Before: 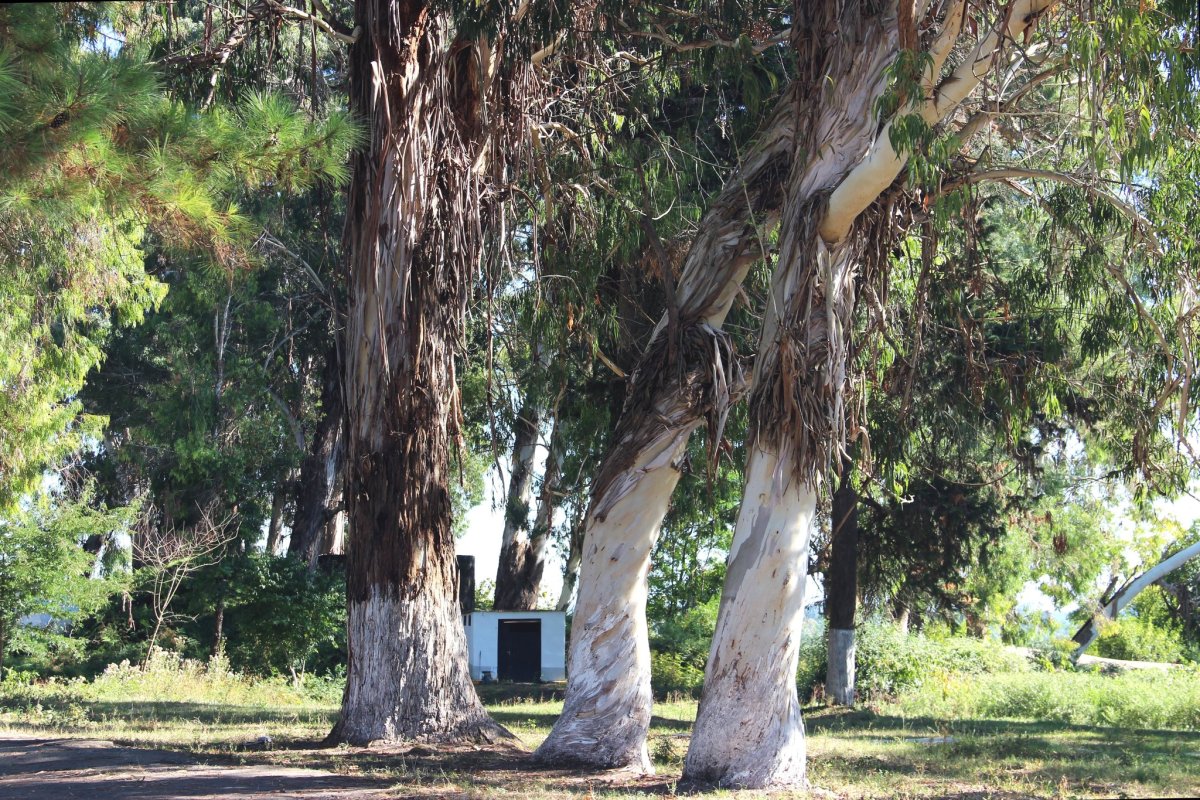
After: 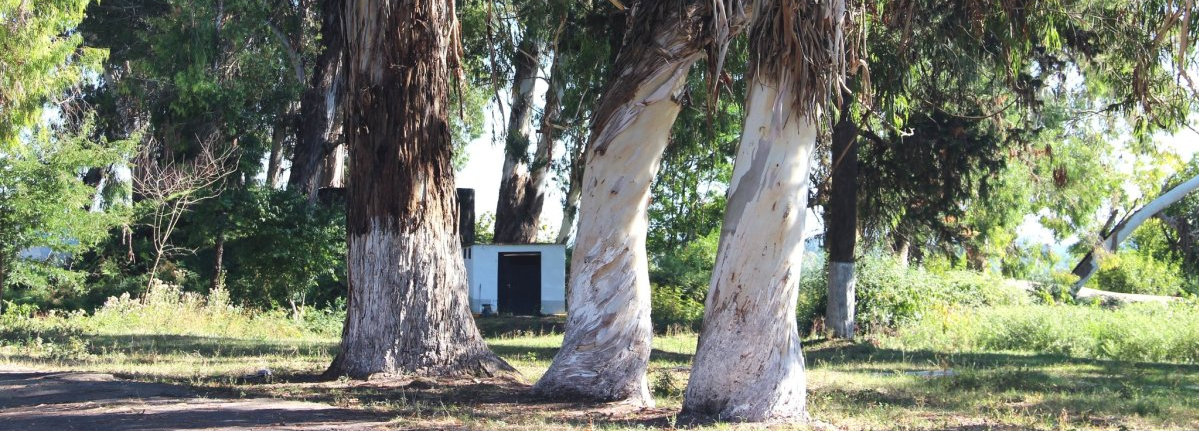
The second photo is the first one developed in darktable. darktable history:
crop and rotate: top 46.07%, right 0.059%
